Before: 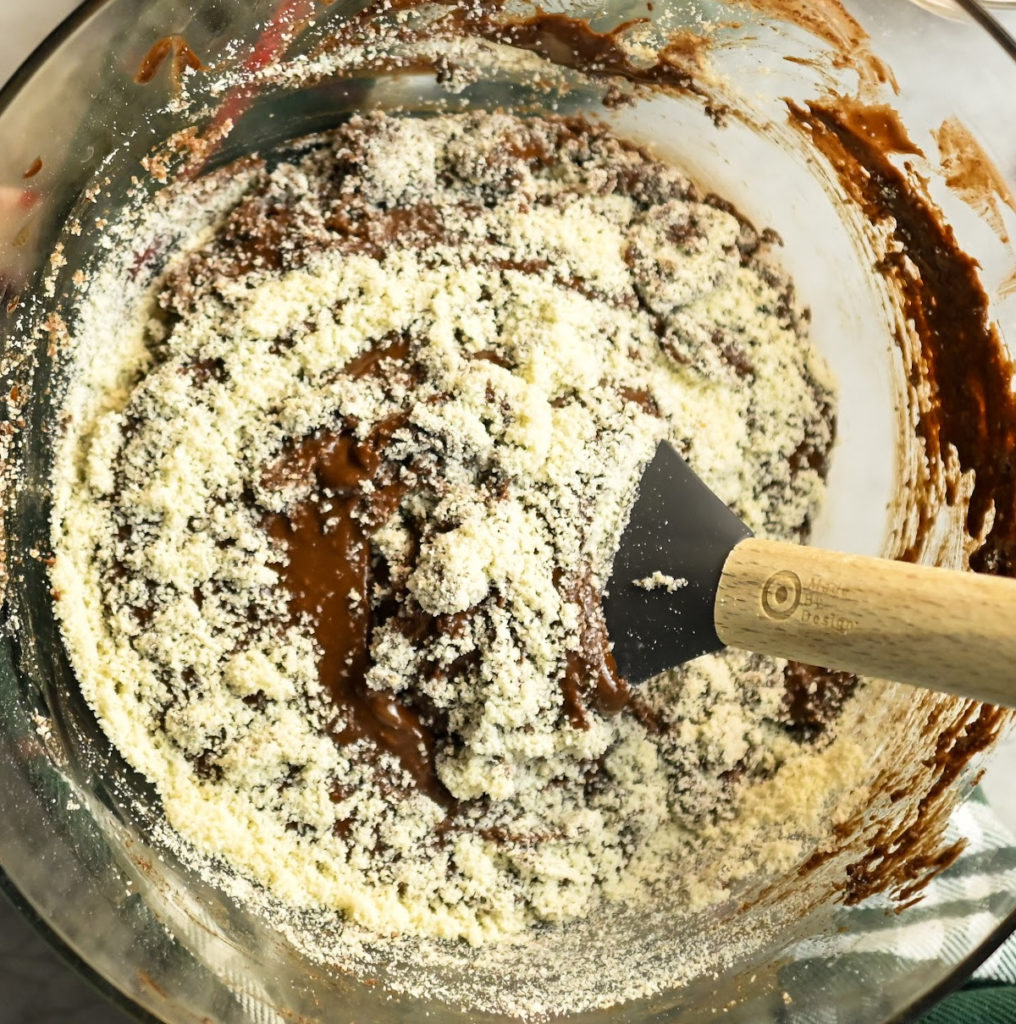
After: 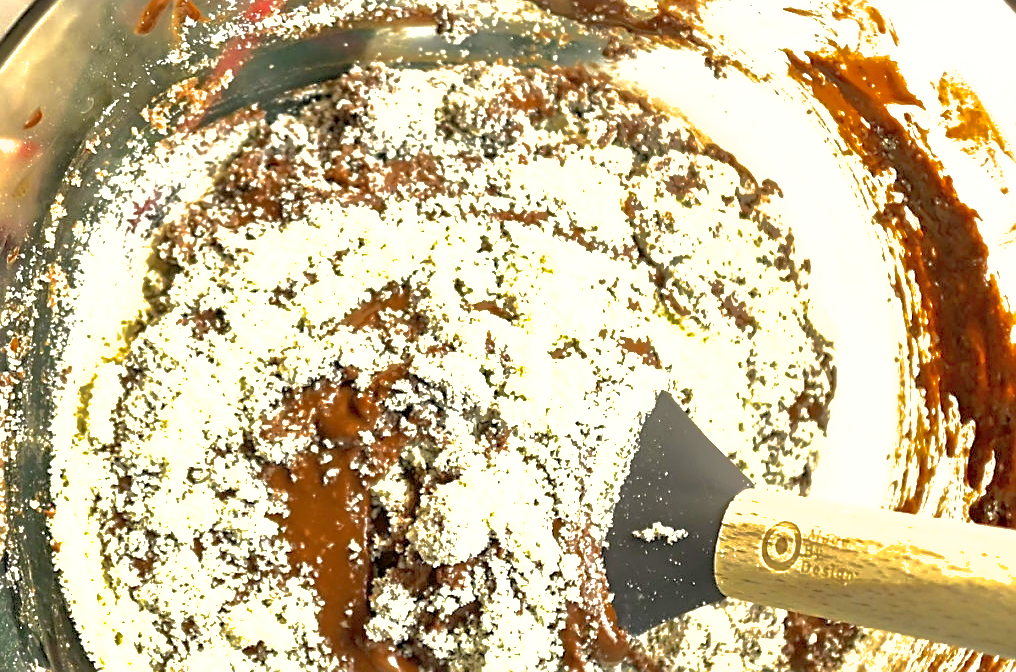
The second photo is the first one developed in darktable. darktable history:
exposure: black level correction 0.001, exposure 1.116 EV, compensate highlight preservation false
sharpen: on, module defaults
shadows and highlights: shadows 60, highlights -60
crop and rotate: top 4.848%, bottom 29.503%
